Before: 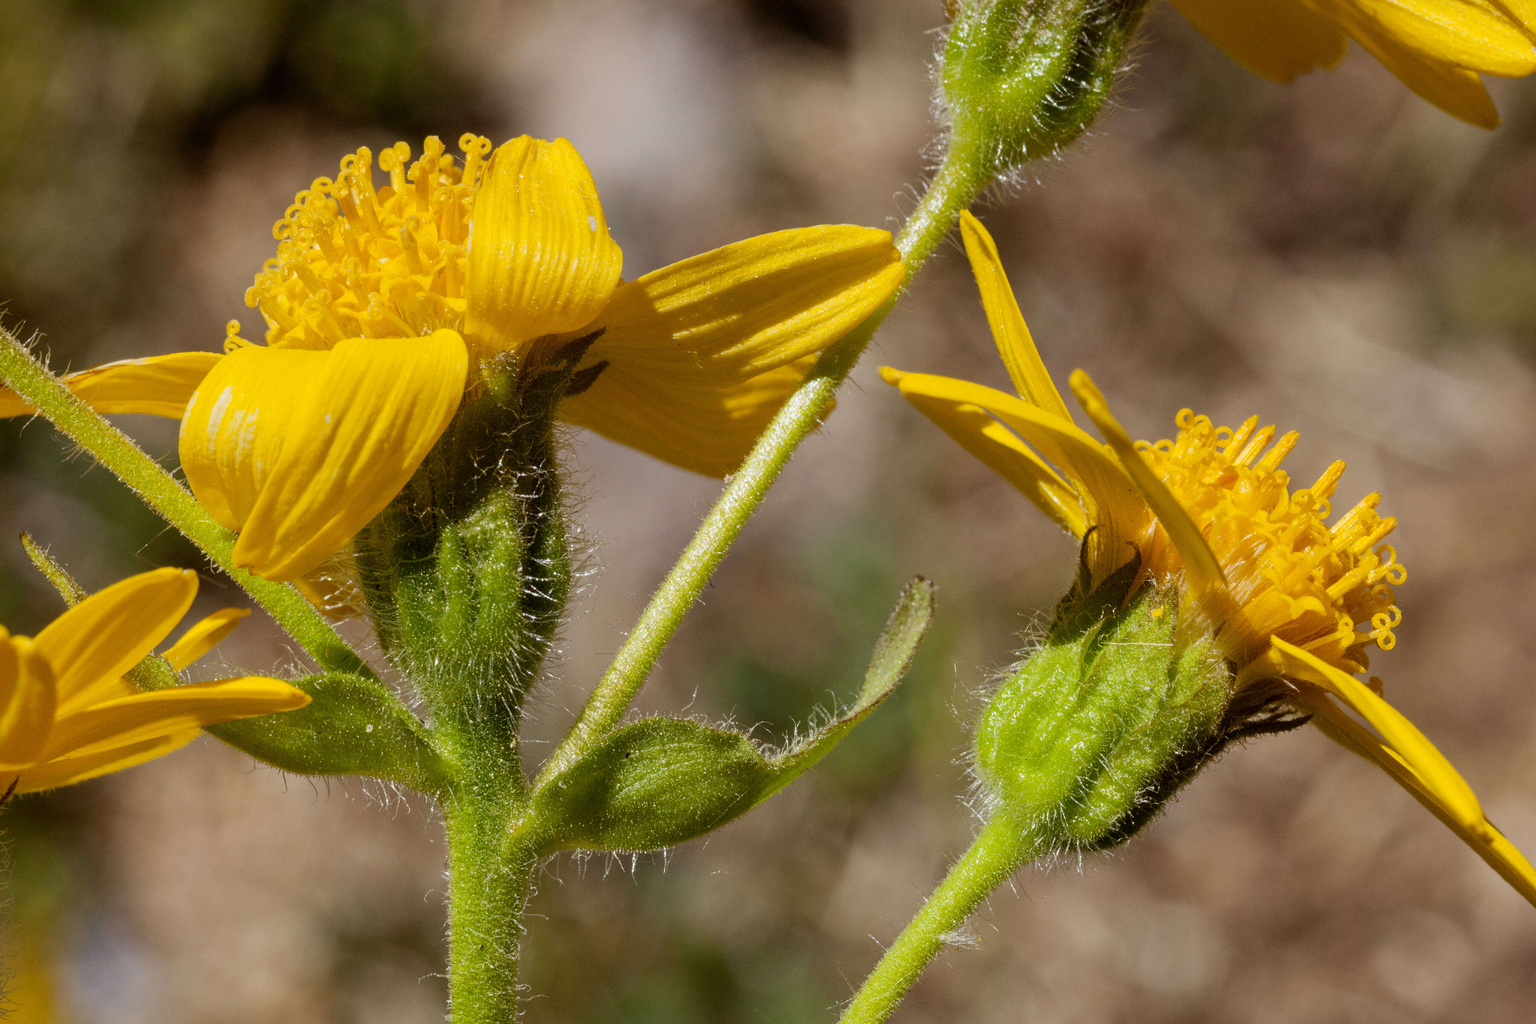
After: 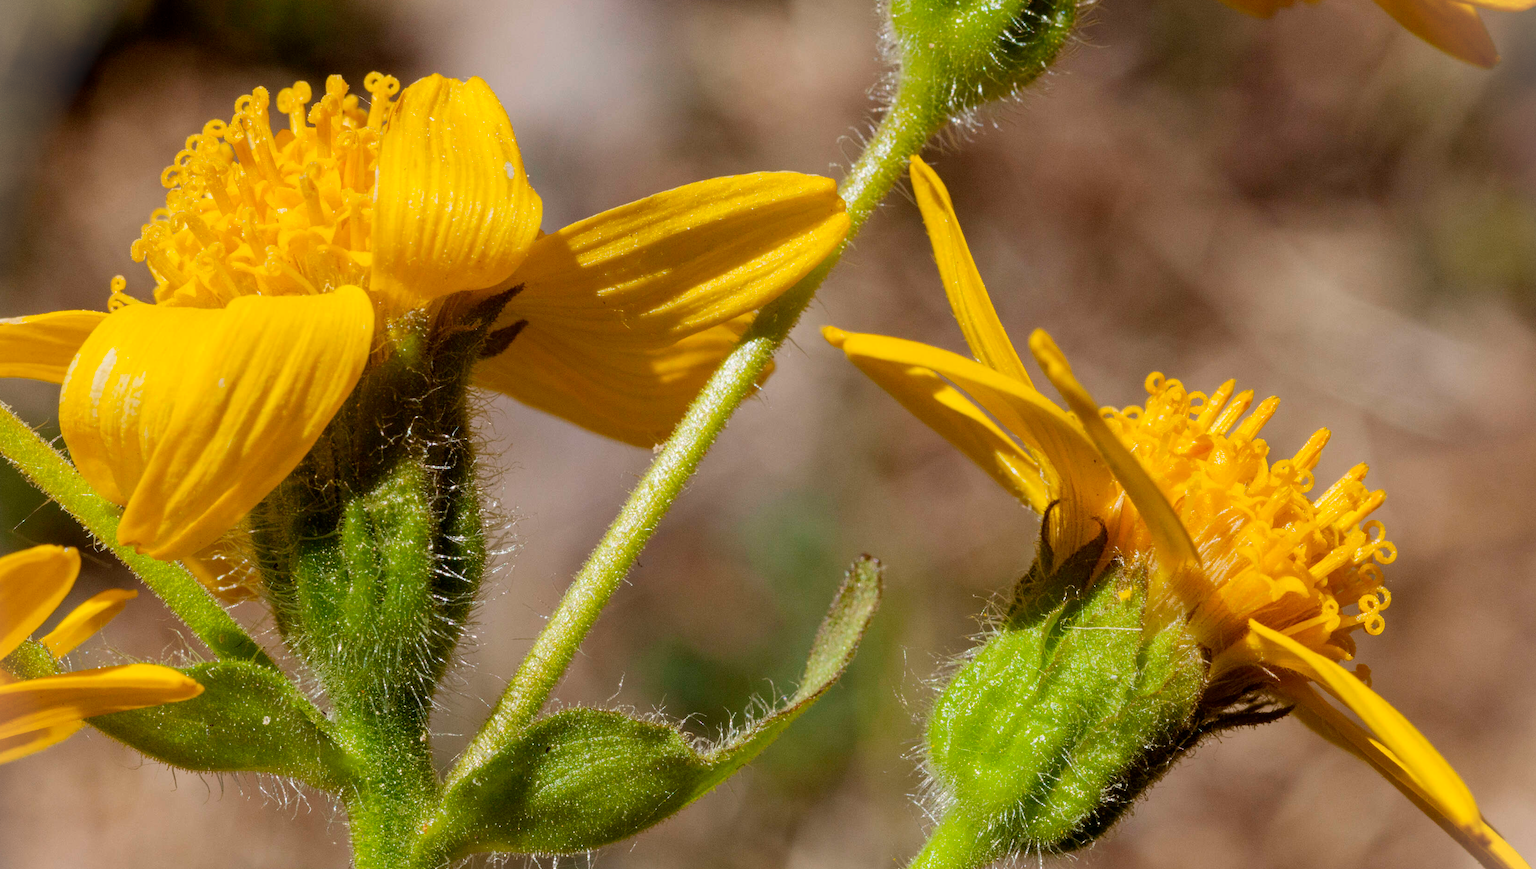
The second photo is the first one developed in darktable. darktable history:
crop: left 8.155%, top 6.611%, bottom 15.385%
white balance: emerald 1
vignetting: fall-off start 100%, brightness 0.3, saturation 0
